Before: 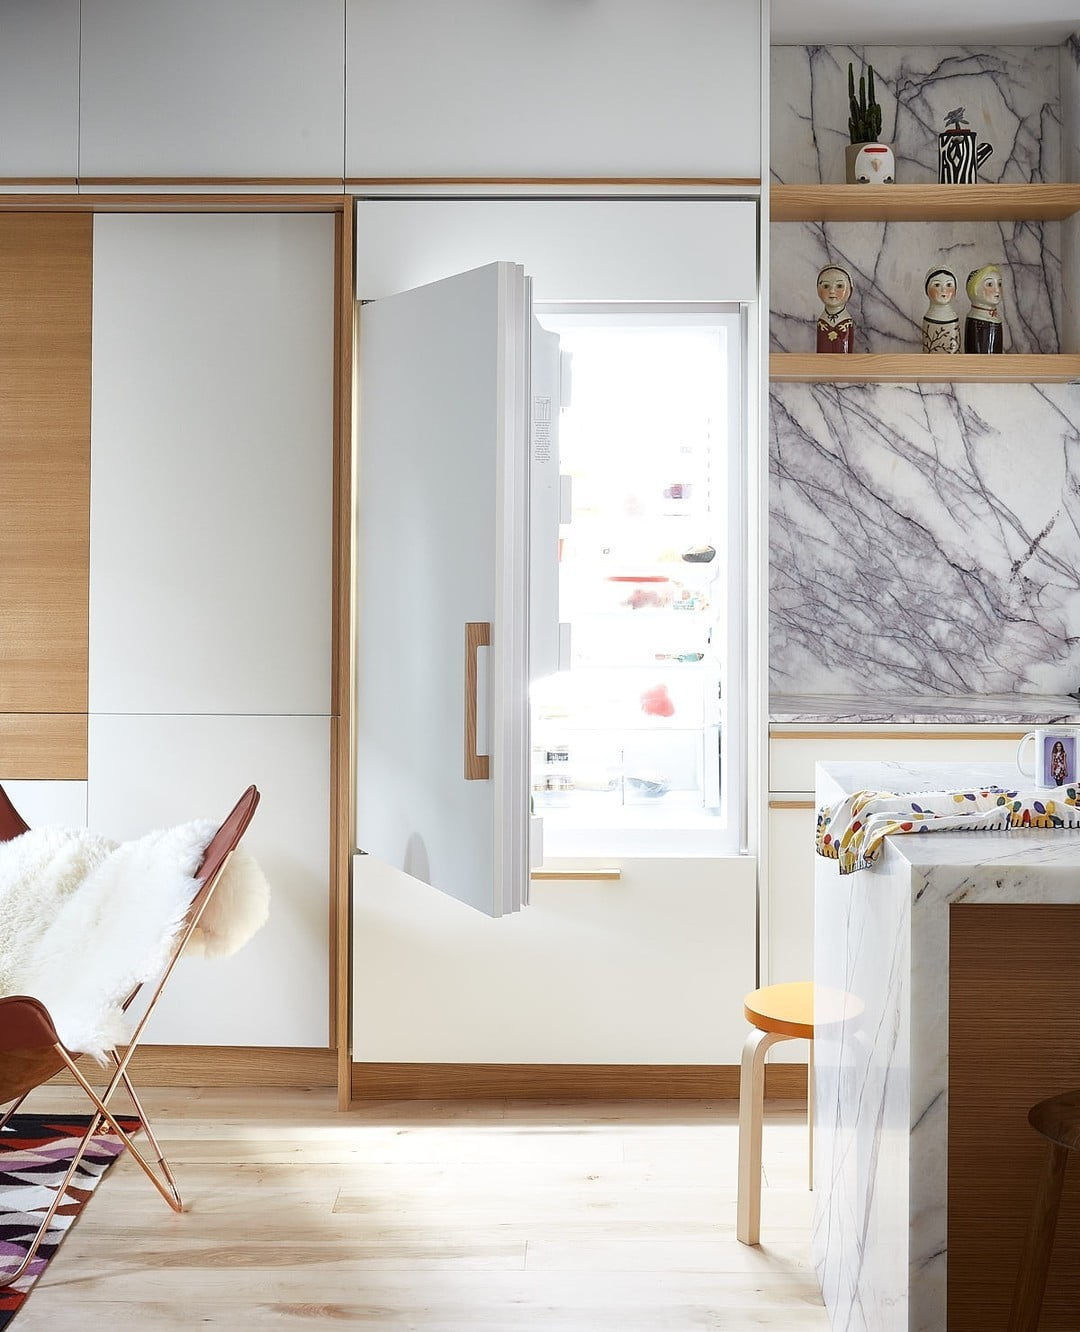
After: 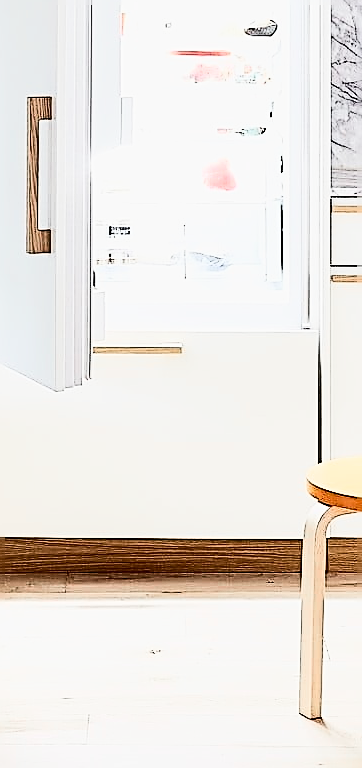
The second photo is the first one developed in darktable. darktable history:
crop: left 40.616%, top 39.542%, right 25.822%, bottom 2.743%
exposure: exposure 0.2 EV, compensate highlight preservation false
contrast brightness saturation: contrast 0.496, saturation -0.096
color zones: curves: ch1 [(0, 0.679) (0.143, 0.647) (0.286, 0.261) (0.378, -0.011) (0.571, 0.396) (0.714, 0.399) (0.857, 0.406) (1, 0.679)]
sharpen: amount 1.875
filmic rgb: black relative exposure -5.08 EV, white relative exposure 4 EV, hardness 2.9, contrast 1.096, iterations of high-quality reconstruction 0
color balance rgb: perceptual saturation grading › global saturation 0.629%, perceptual brilliance grading › global brilliance 2.909%, perceptual brilliance grading › highlights -2.338%, perceptual brilliance grading › shadows 3.335%, global vibrance 14.424%
